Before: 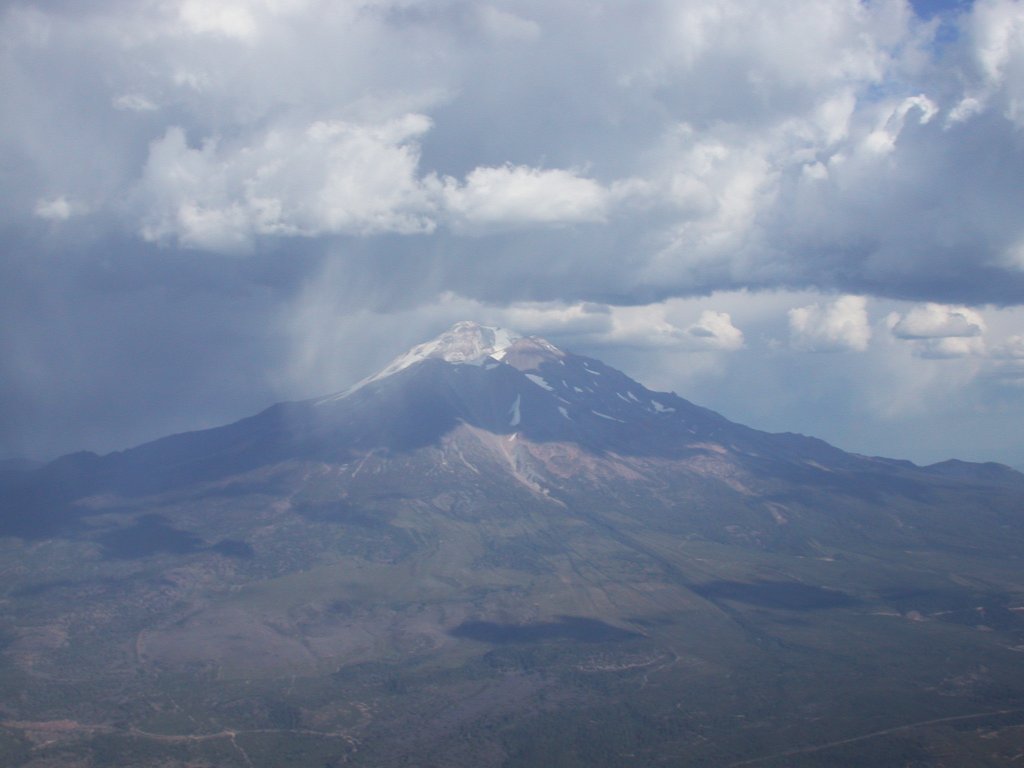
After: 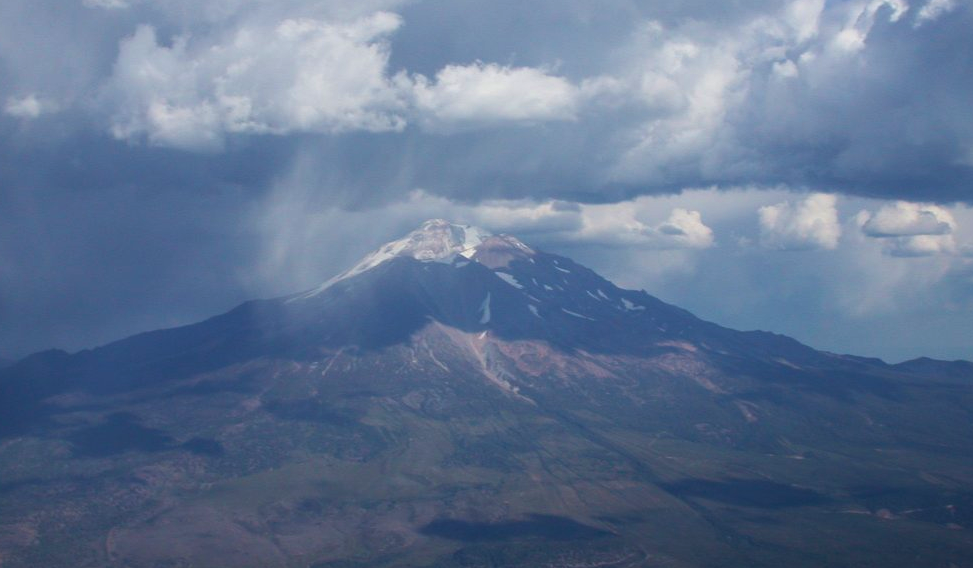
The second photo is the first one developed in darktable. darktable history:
velvia: on, module defaults
contrast brightness saturation: contrast 0.07, brightness -0.14, saturation 0.11
local contrast: detail 110%
crop and rotate: left 2.991%, top 13.302%, right 1.981%, bottom 12.636%
